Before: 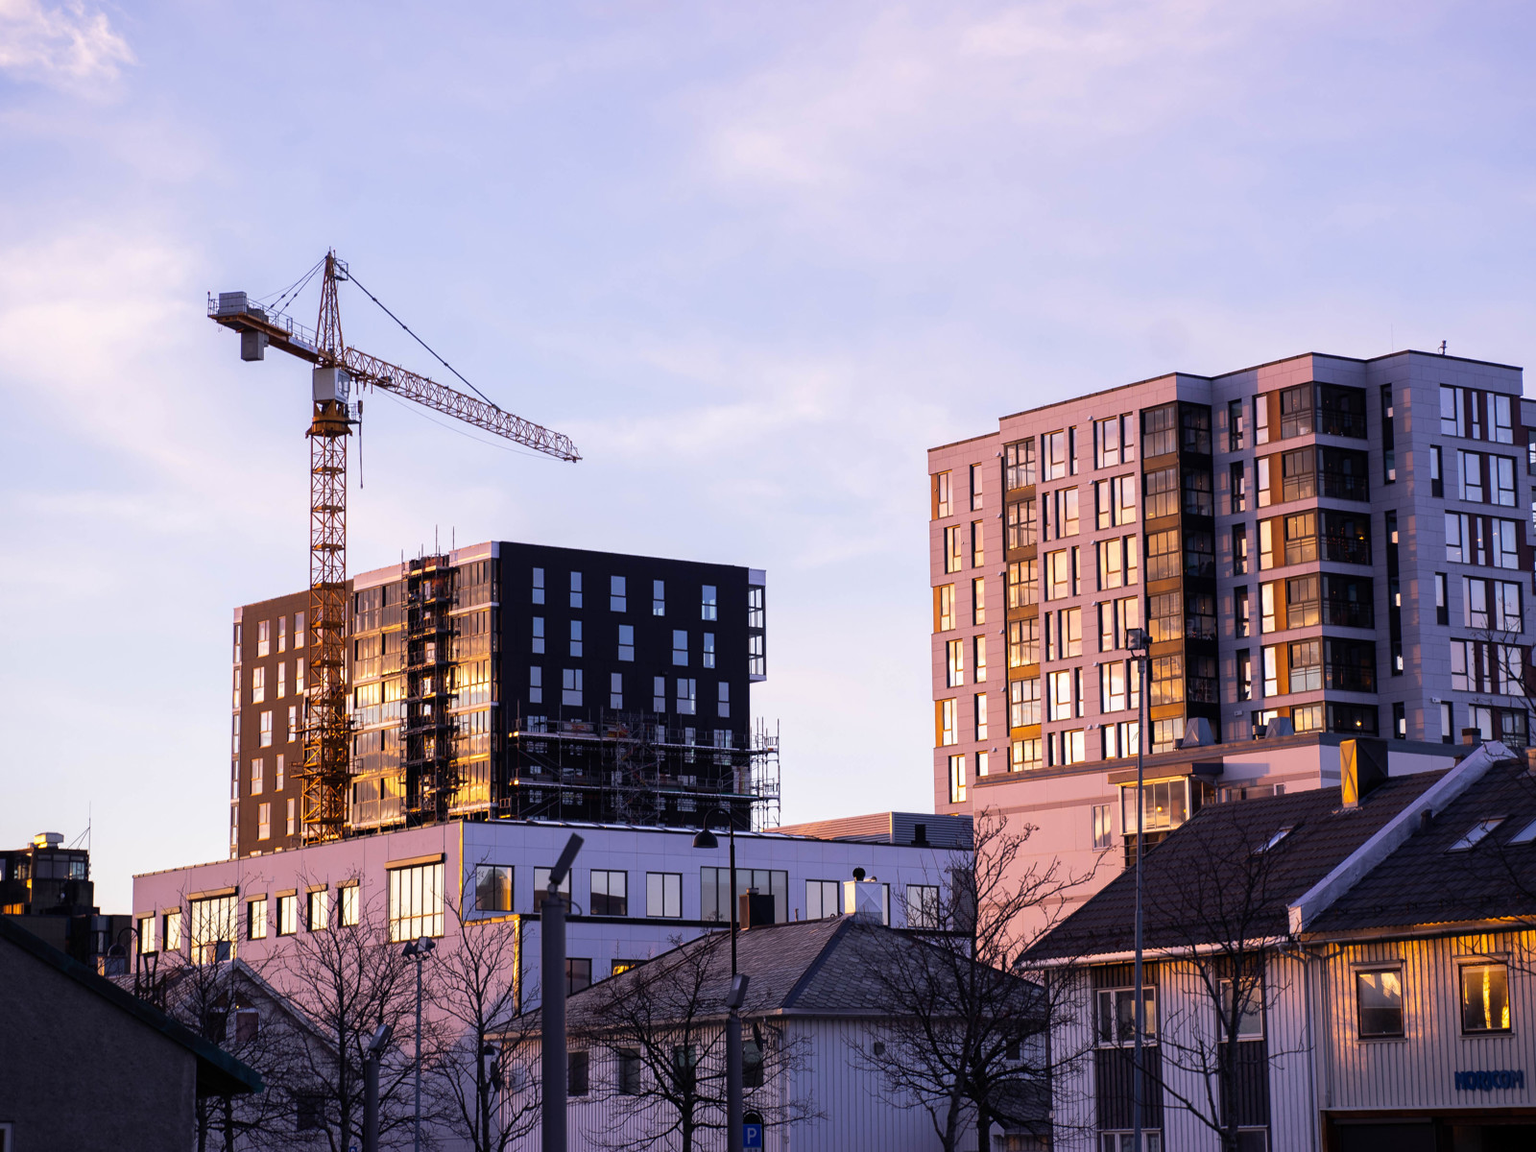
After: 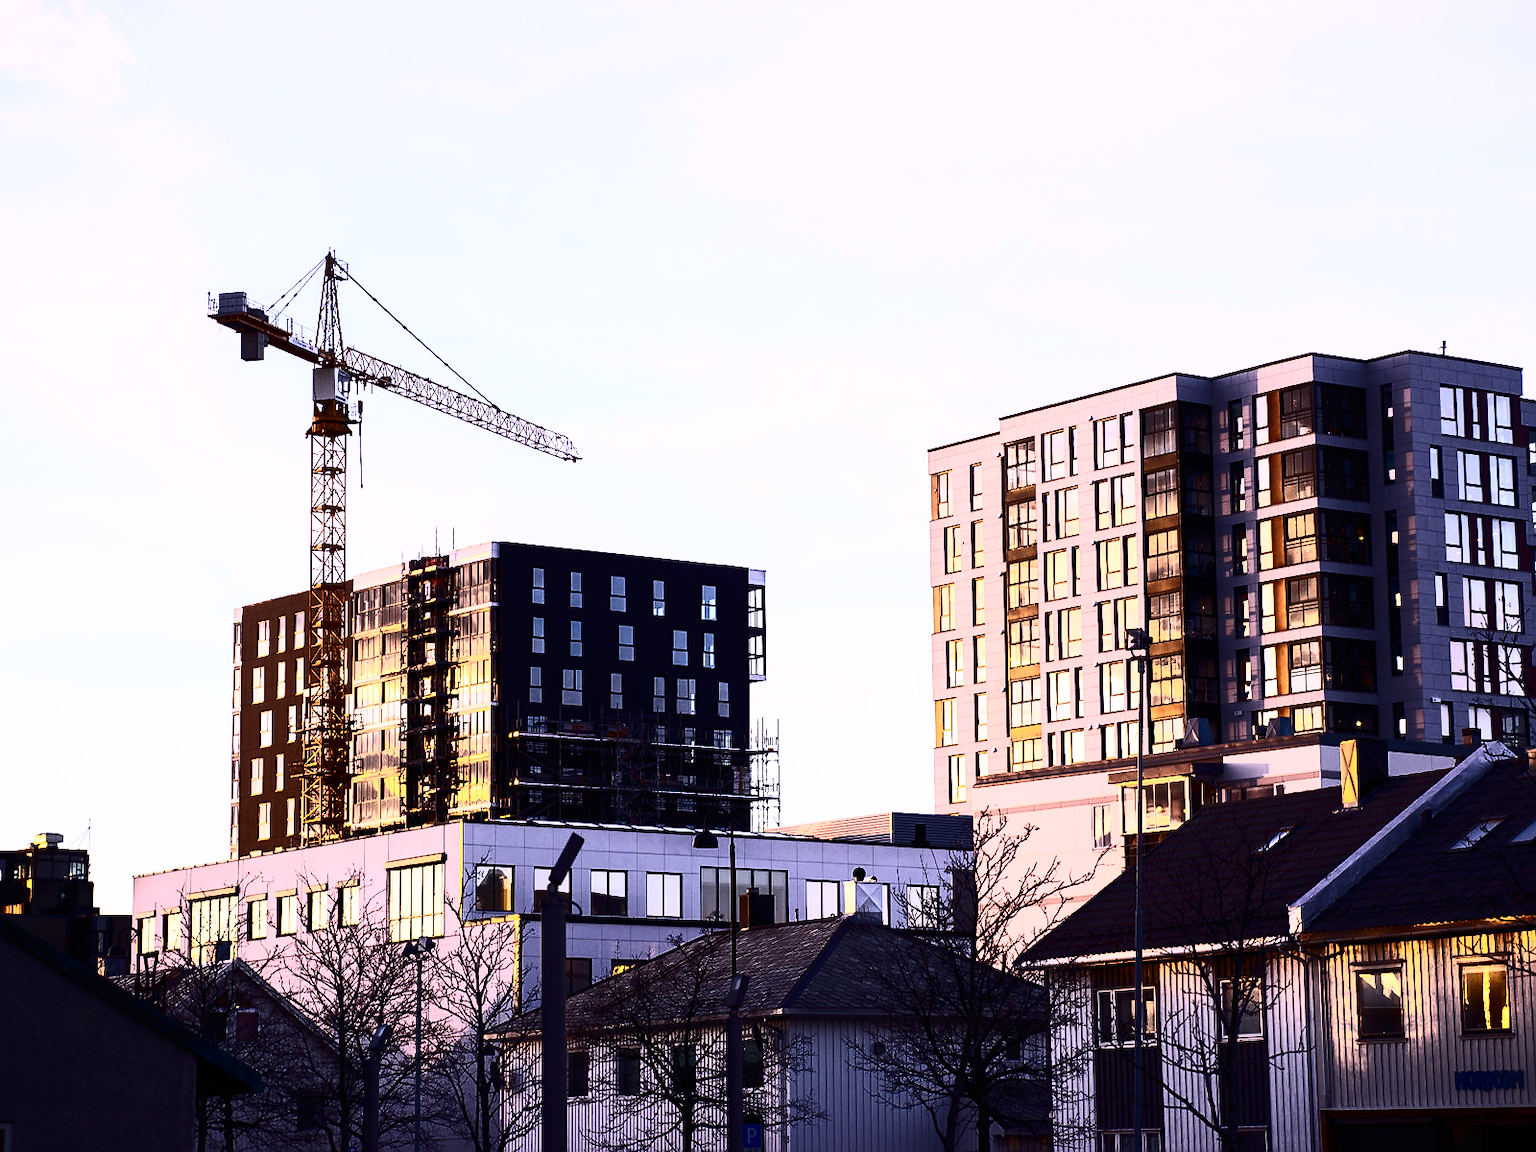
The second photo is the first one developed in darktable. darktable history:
contrast brightness saturation: contrast 0.93, brightness 0.2
sharpen: radius 1
